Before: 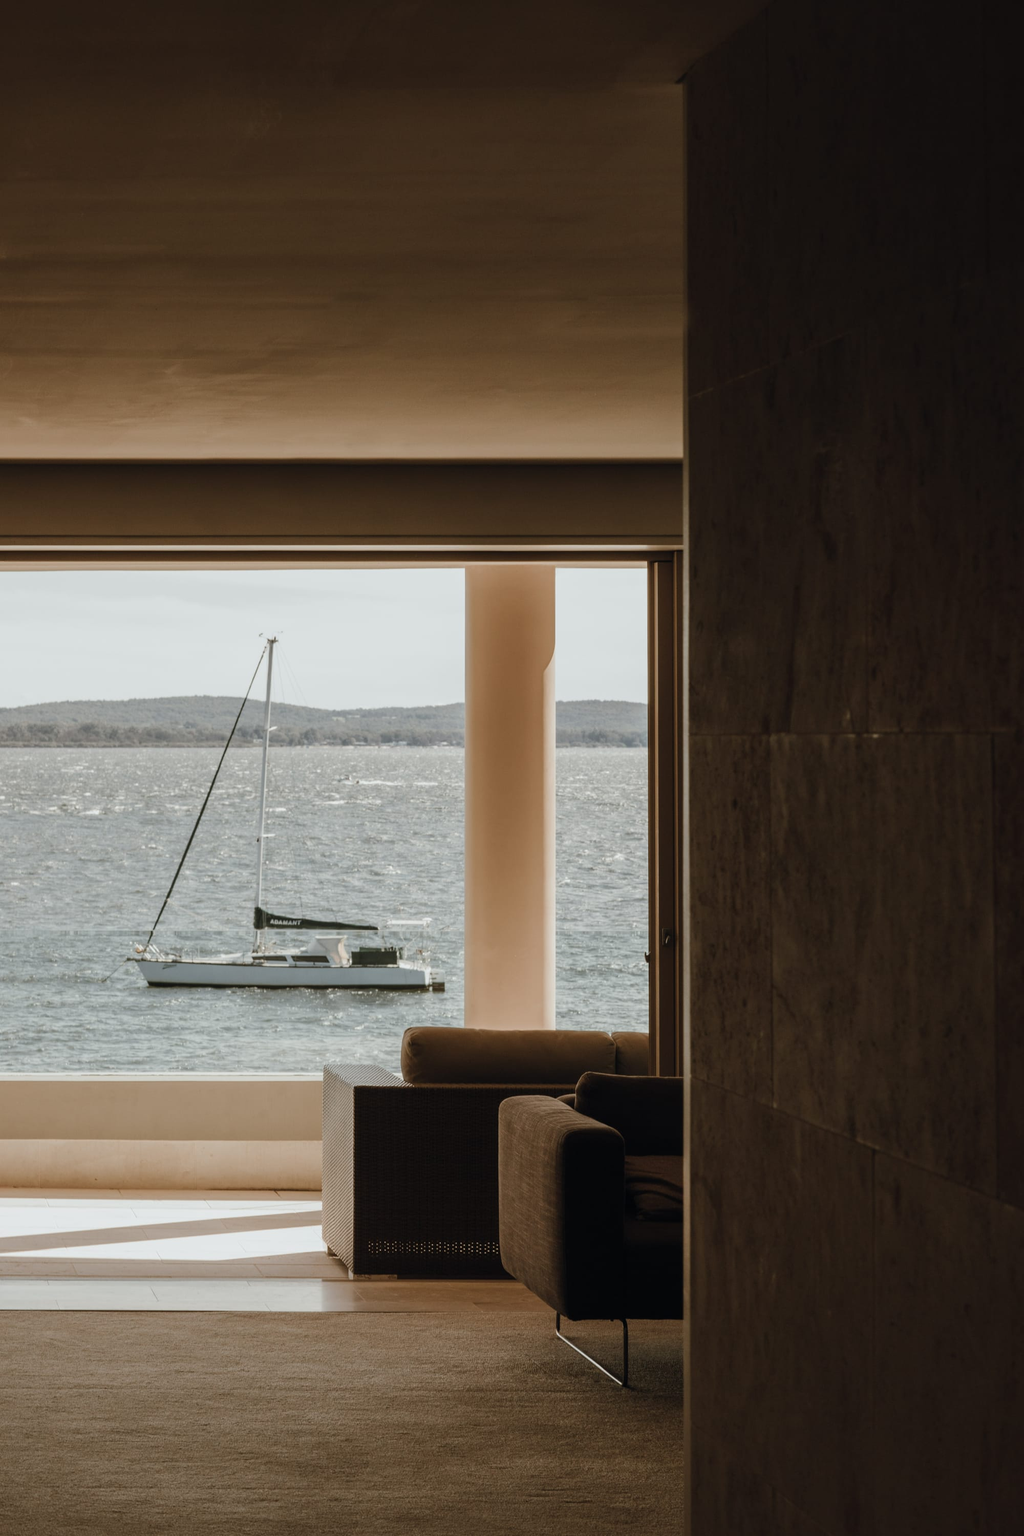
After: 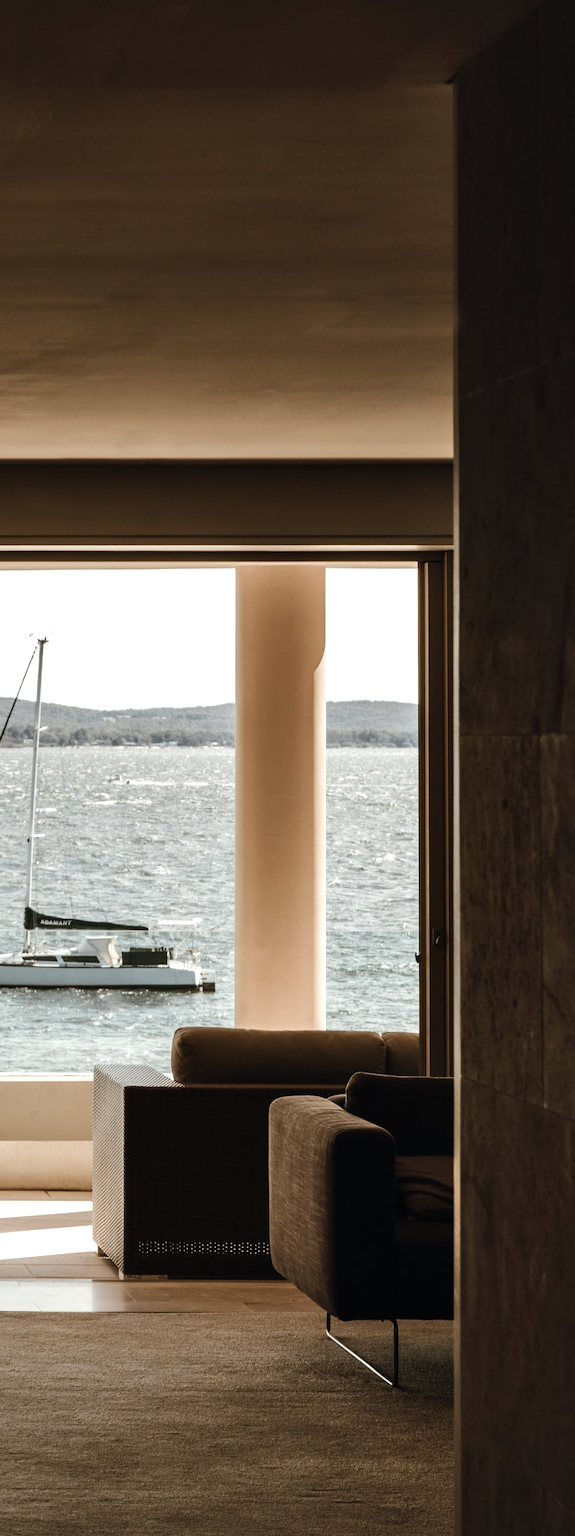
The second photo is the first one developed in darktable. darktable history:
tone equalizer: -8 EV -0.745 EV, -7 EV -0.691 EV, -6 EV -0.567 EV, -5 EV -0.382 EV, -3 EV 0.374 EV, -2 EV 0.6 EV, -1 EV 0.679 EV, +0 EV 0.732 EV, edges refinement/feathering 500, mask exposure compensation -1.57 EV, preserve details no
crop and rotate: left 22.469%, right 21.313%
shadows and highlights: shadows 37.85, highlights -27.94, soften with gaussian
